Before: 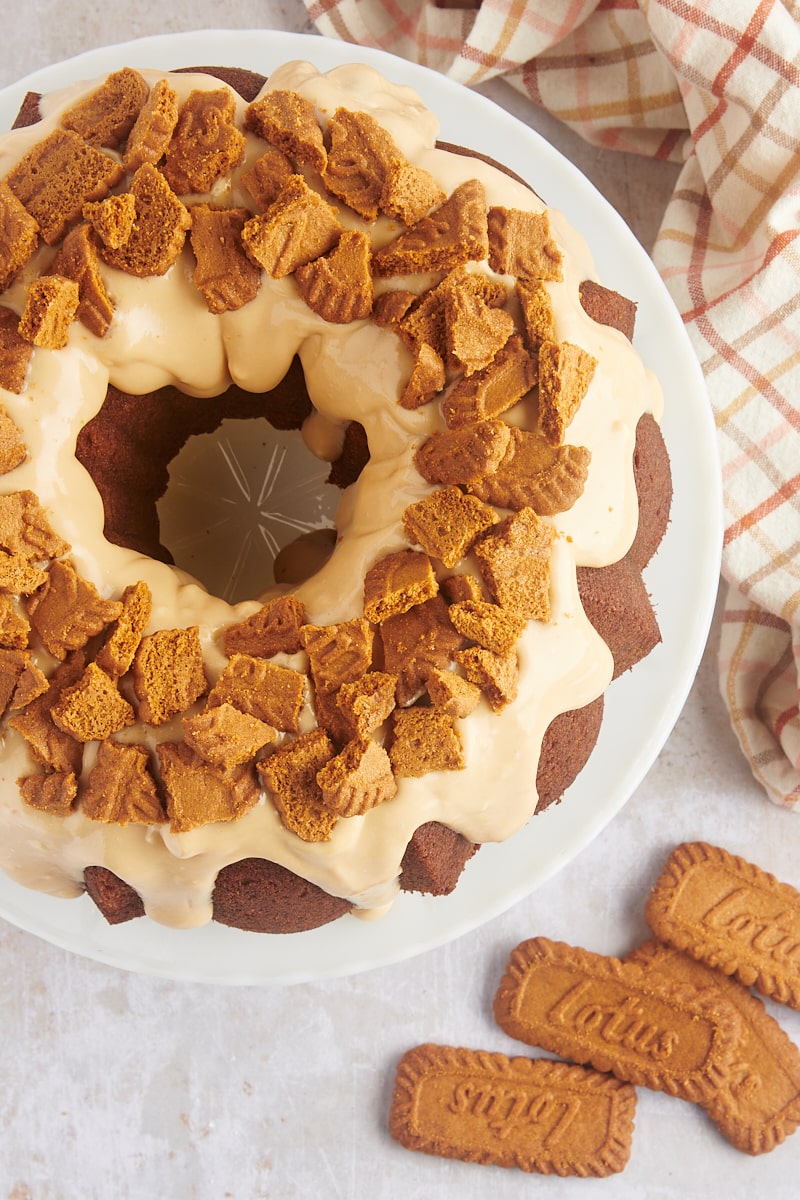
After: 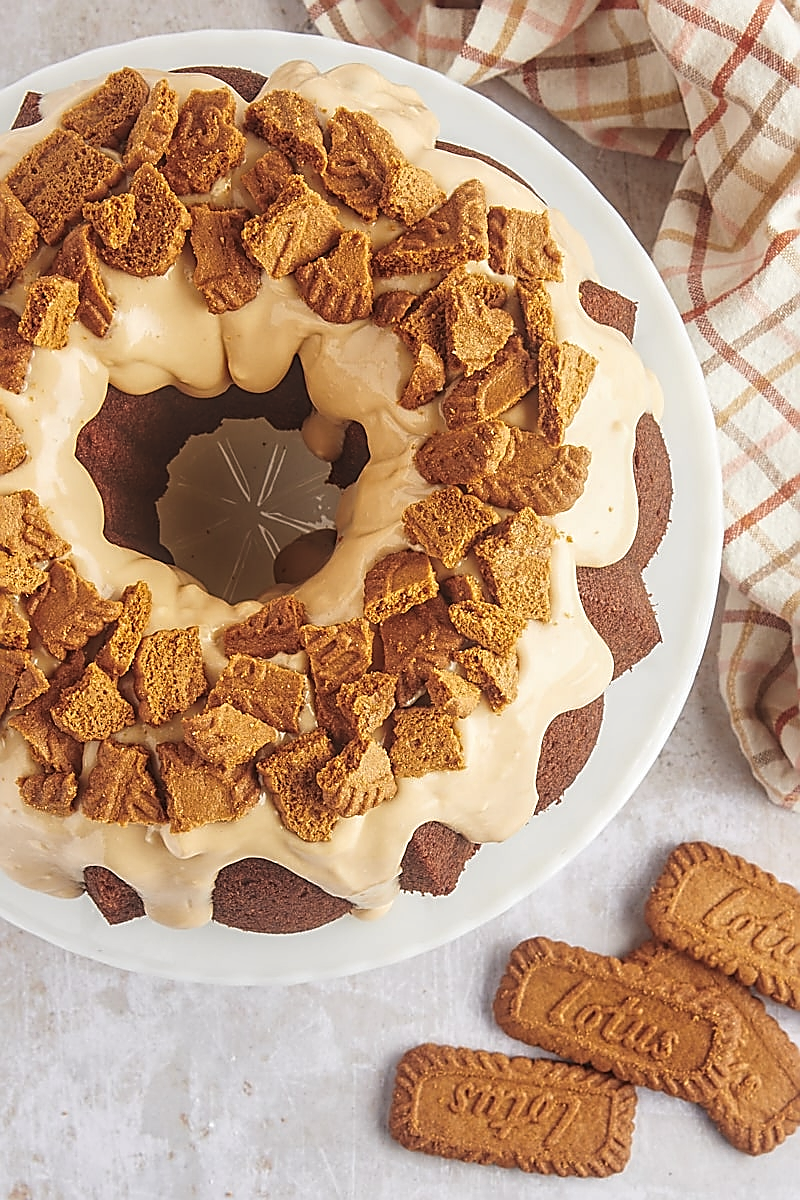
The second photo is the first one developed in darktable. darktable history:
exposure: black level correction -0.015, exposure -0.135 EV, compensate exposure bias true, compensate highlight preservation false
sharpen: radius 1.687, amount 1.281
local contrast: highlights 61%, detail 143%, midtone range 0.432
